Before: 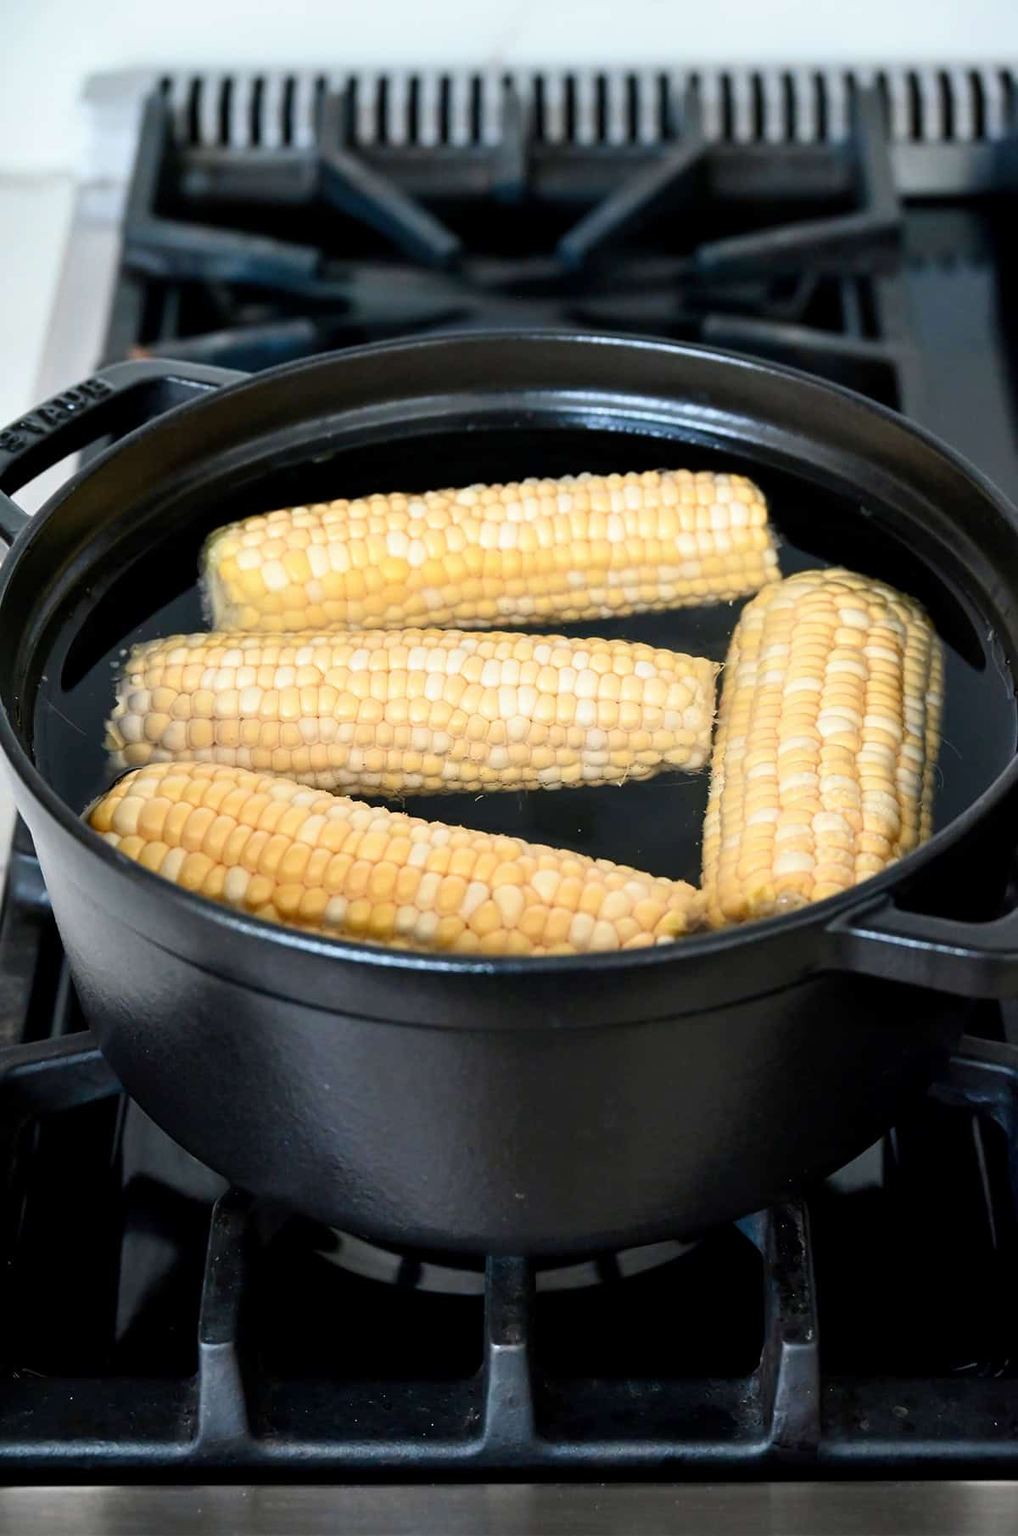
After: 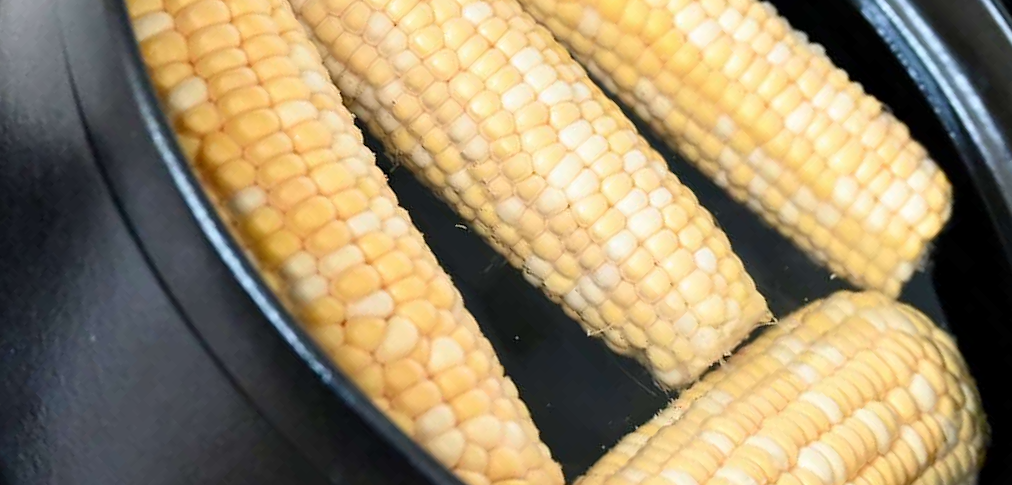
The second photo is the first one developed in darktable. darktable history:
crop and rotate: angle -45.33°, top 16.526%, right 0.943%, bottom 11.761%
